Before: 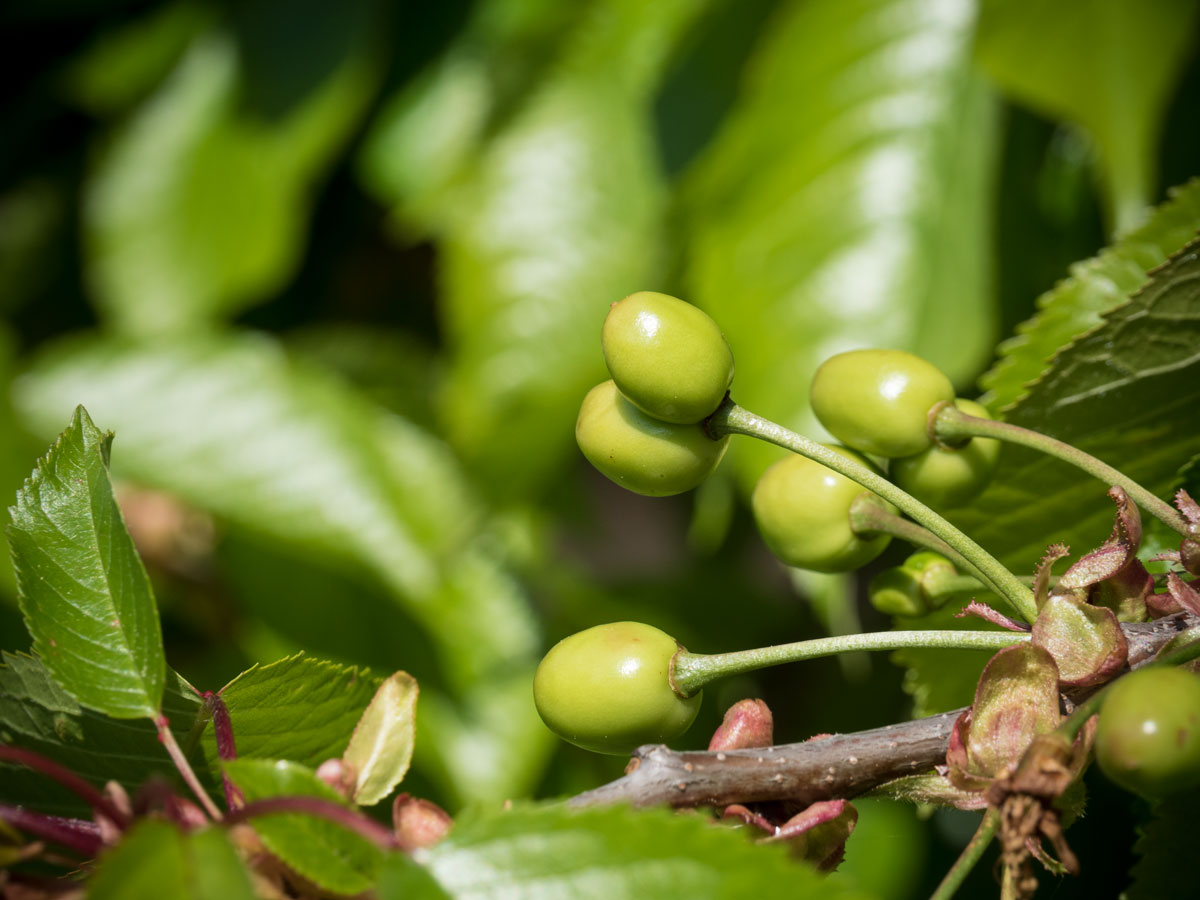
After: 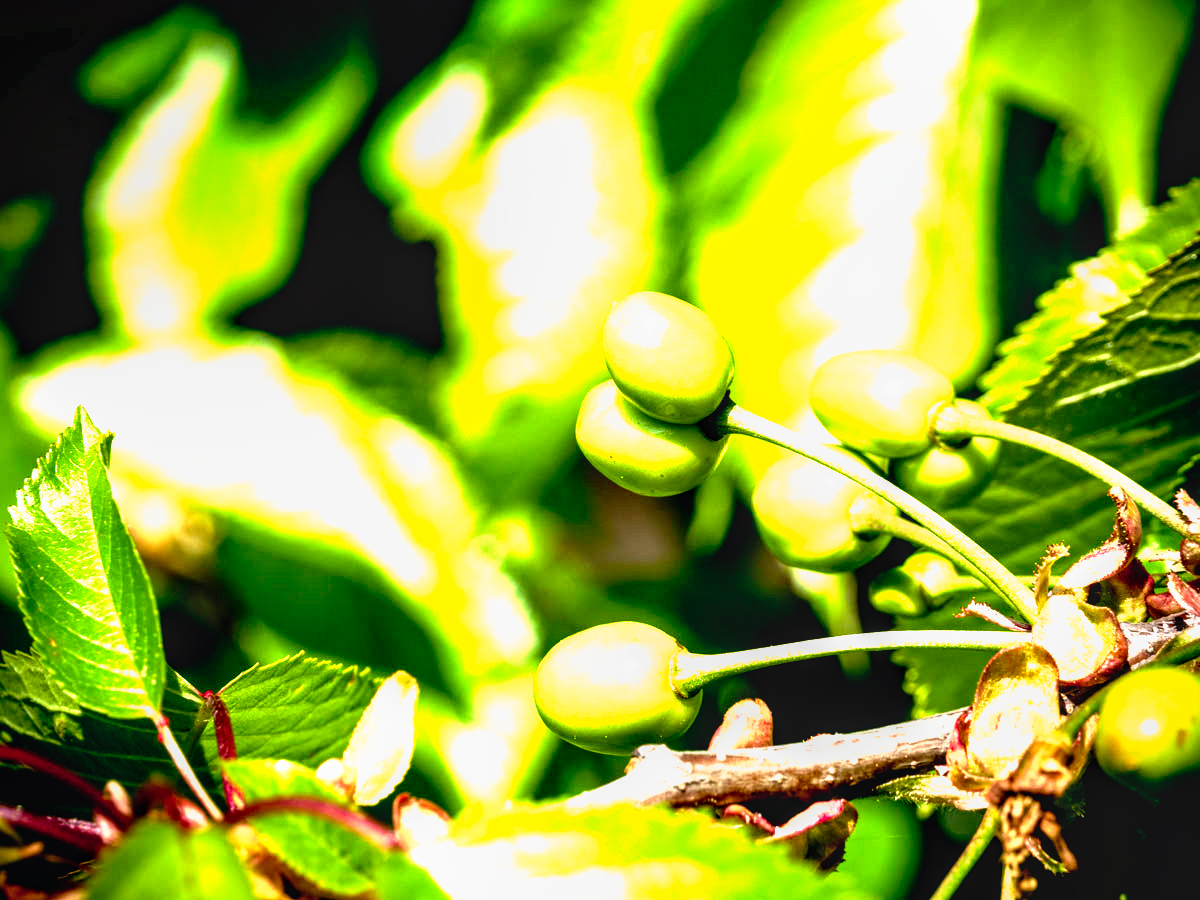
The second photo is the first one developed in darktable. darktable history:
local contrast: on, module defaults
tone curve: curves: ch0 [(0, 0) (0.003, 0.01) (0.011, 0.011) (0.025, 0.008) (0.044, 0.007) (0.069, 0.006) (0.1, 0.005) (0.136, 0.015) (0.177, 0.094) (0.224, 0.241) (0.277, 0.369) (0.335, 0.5) (0.399, 0.648) (0.468, 0.811) (0.543, 0.975) (0.623, 0.989) (0.709, 0.989) (0.801, 0.99) (0.898, 0.99) (1, 1)], preserve colors none
